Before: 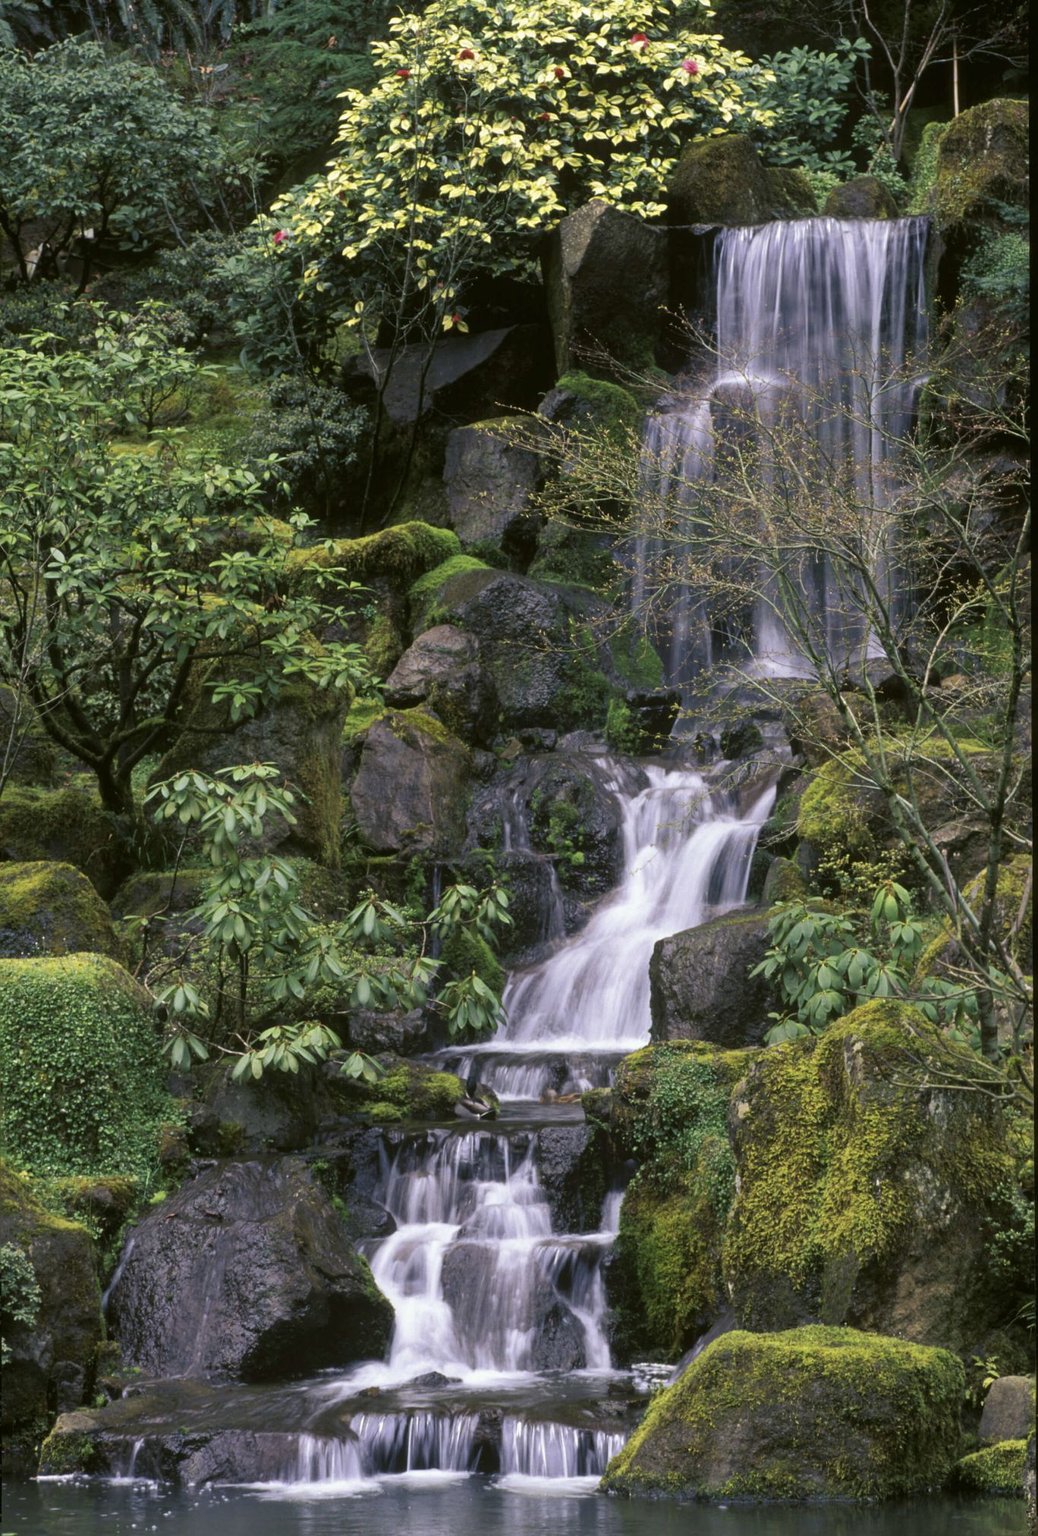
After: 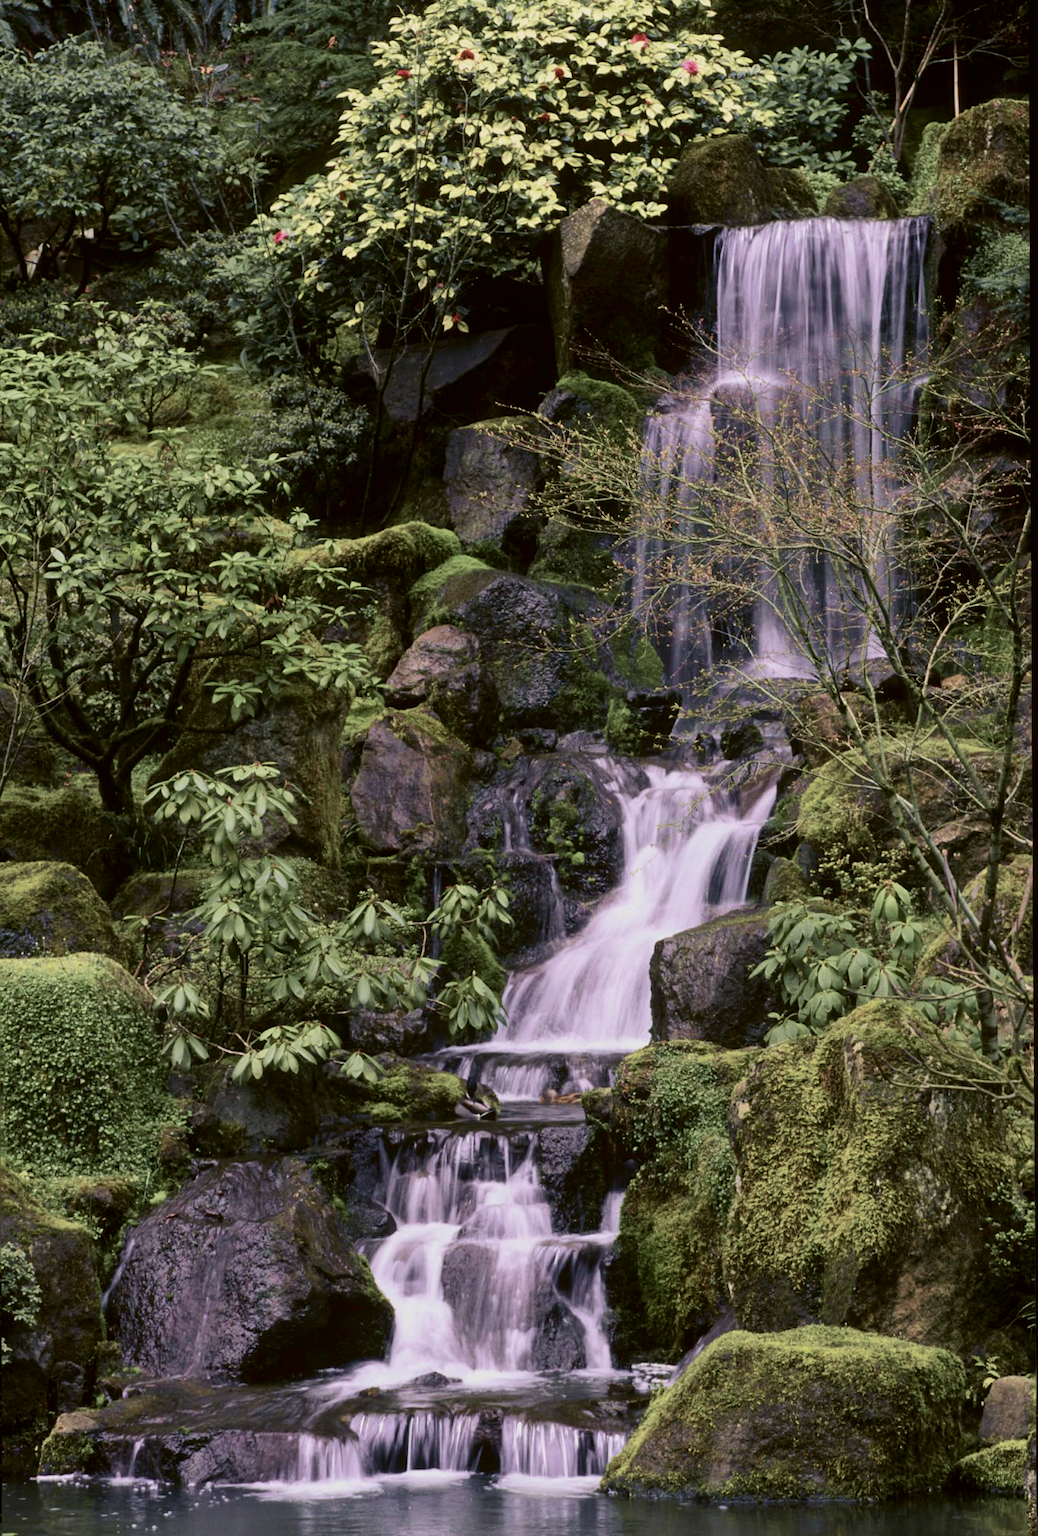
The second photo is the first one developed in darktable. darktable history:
tone curve: curves: ch0 [(0, 0) (0.049, 0.01) (0.154, 0.081) (0.491, 0.519) (0.748, 0.765) (1, 0.919)]; ch1 [(0, 0) (0.172, 0.123) (0.317, 0.272) (0.401, 0.422) (0.489, 0.496) (0.531, 0.557) (0.615, 0.612) (0.741, 0.783) (1, 1)]; ch2 [(0, 0) (0.411, 0.424) (0.483, 0.478) (0.544, 0.56) (0.686, 0.638) (1, 1)], color space Lab, independent channels, preserve colors none
